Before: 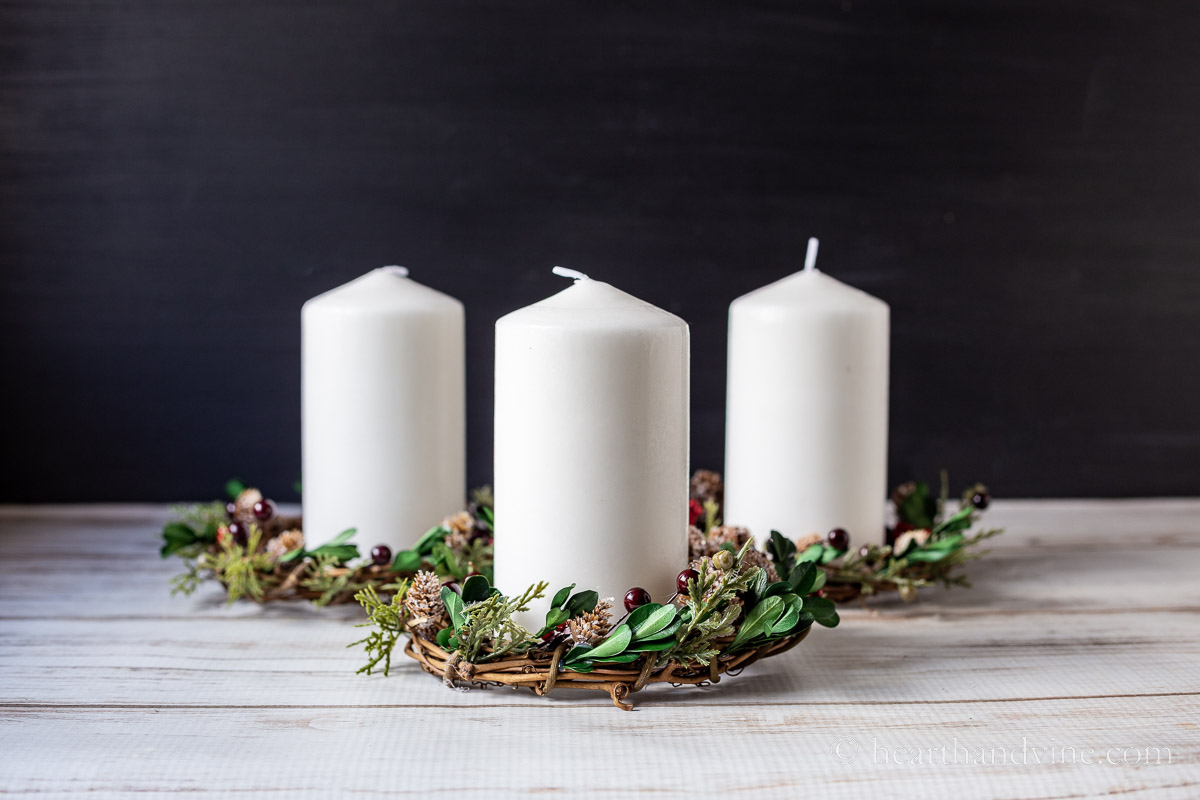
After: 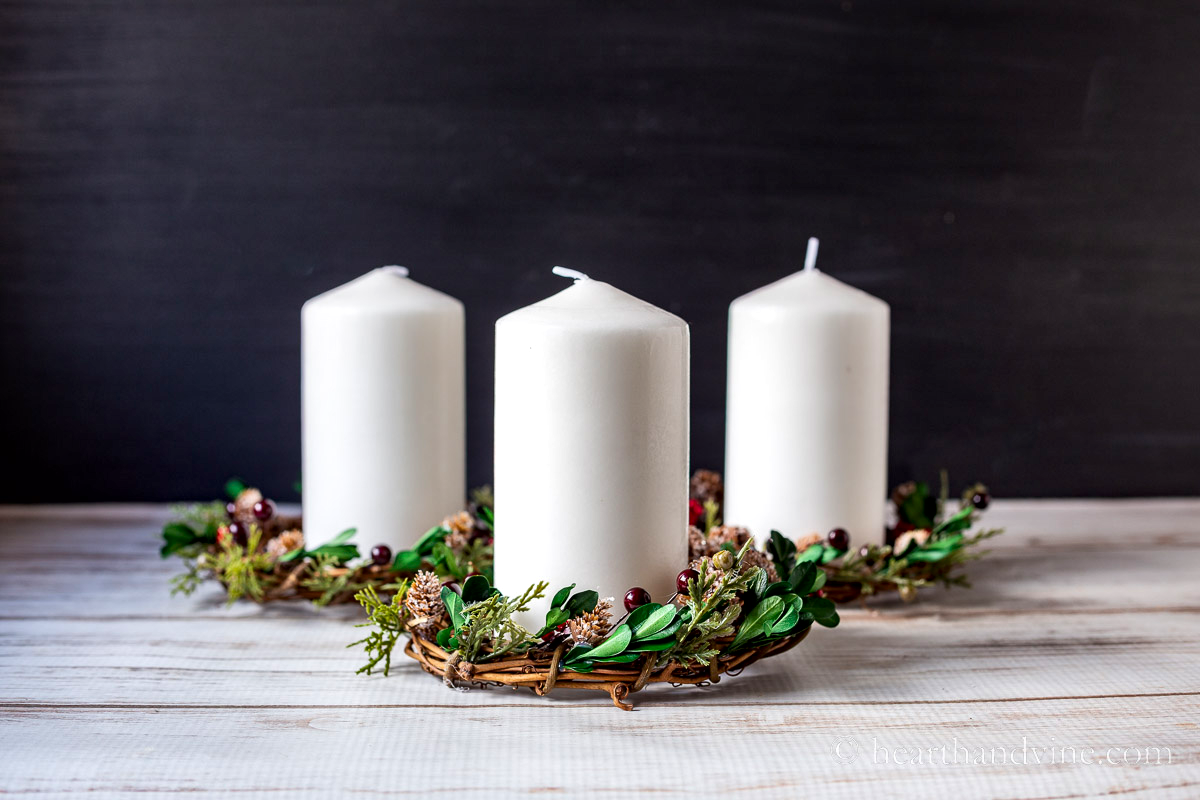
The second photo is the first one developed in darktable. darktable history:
local contrast: mode bilateral grid, contrast 25, coarseness 60, detail 151%, midtone range 0.2
color correction: saturation 1.11
